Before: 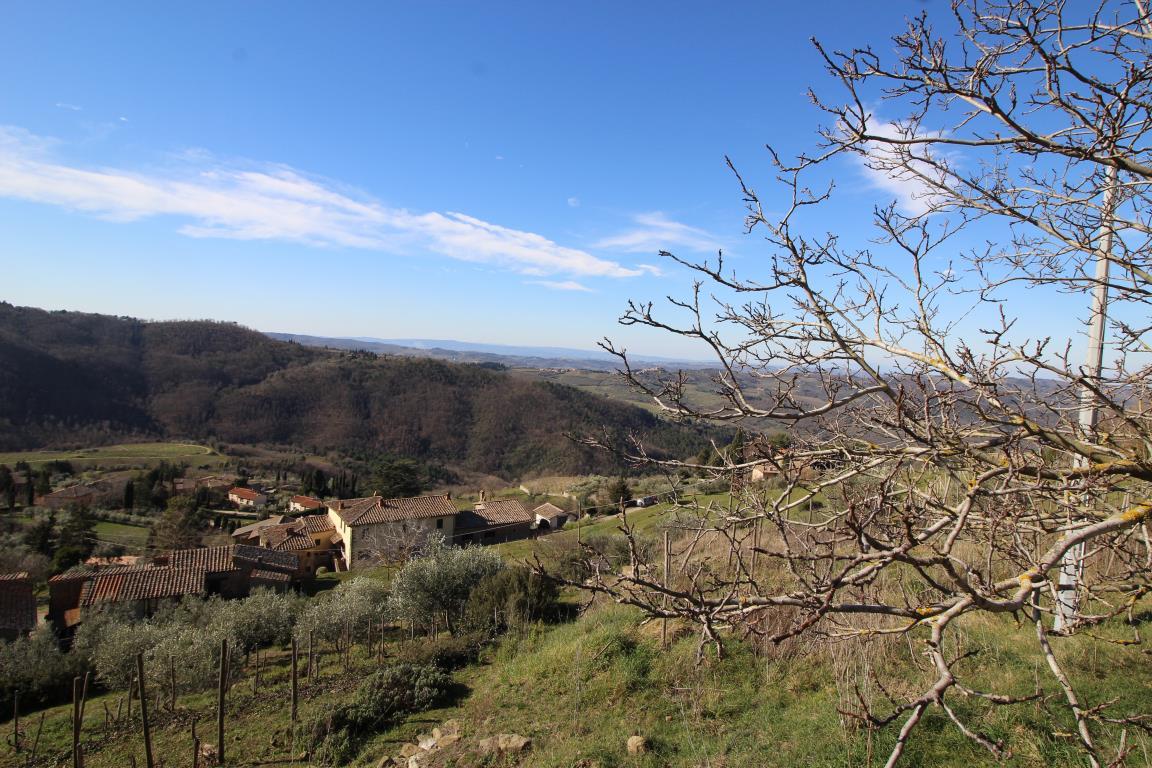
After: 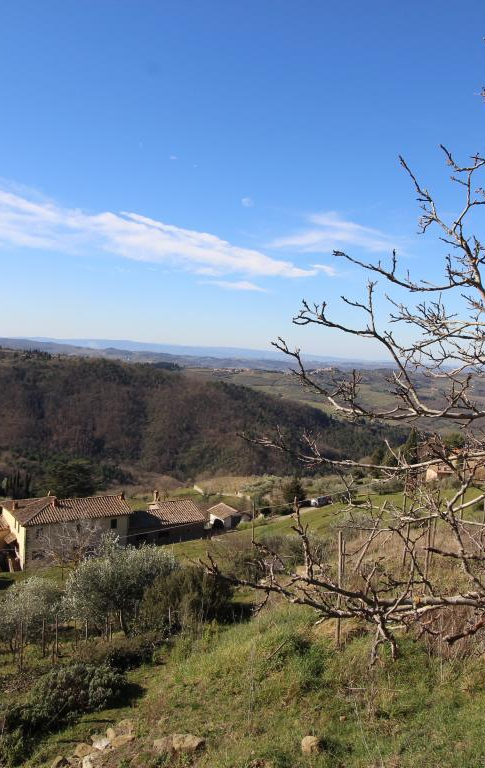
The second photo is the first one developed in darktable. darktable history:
crop: left 28.36%, right 29.459%
